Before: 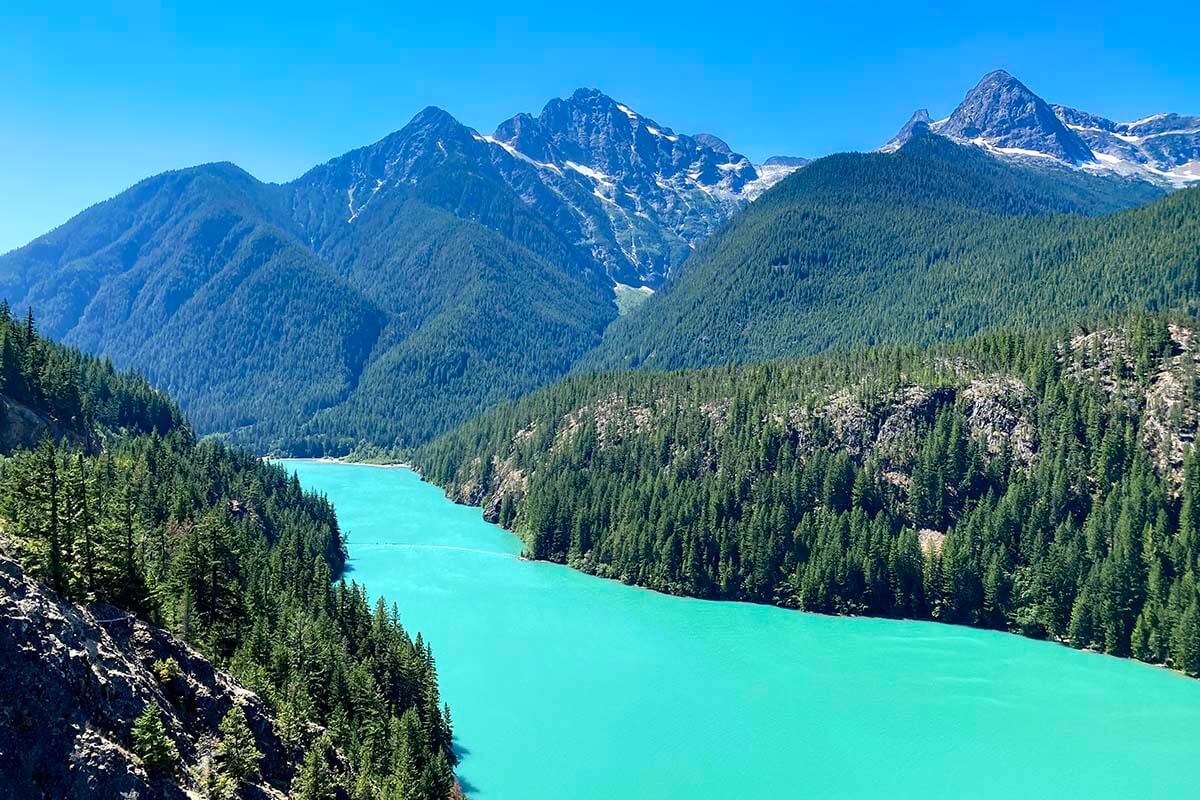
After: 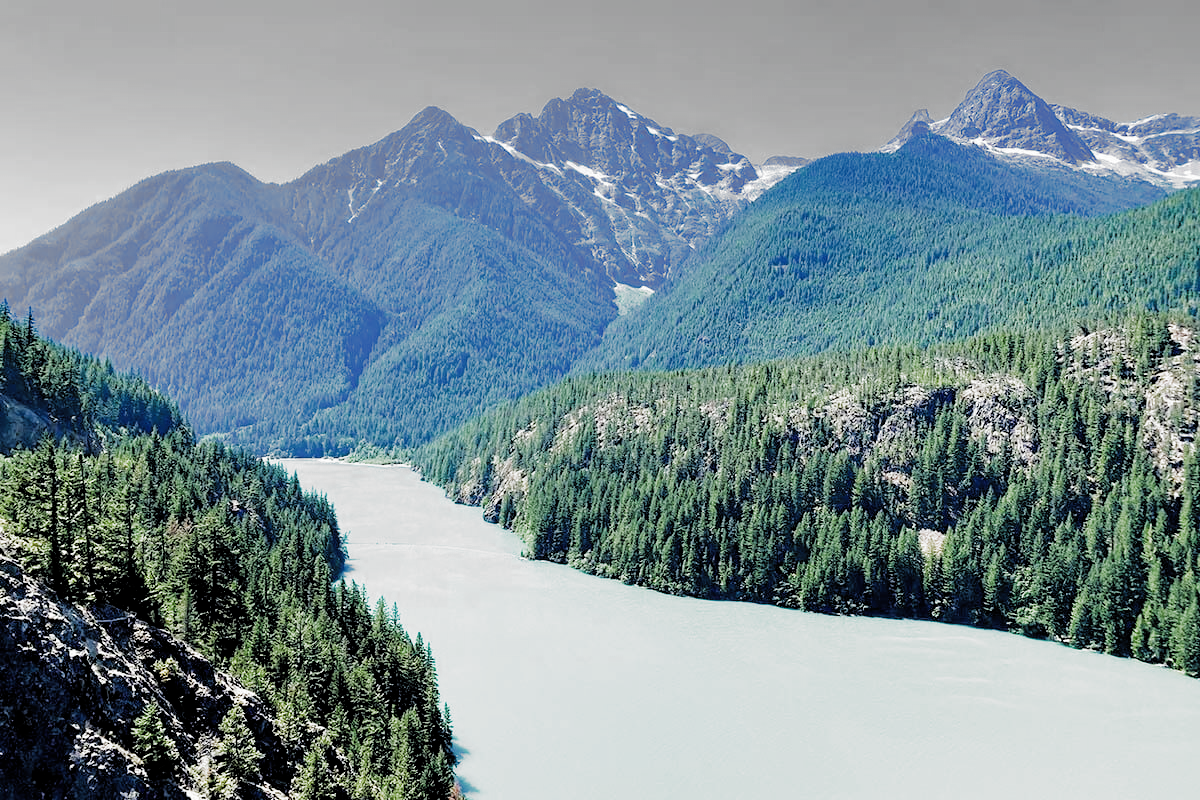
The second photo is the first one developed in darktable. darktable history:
filmic rgb: black relative exposure -3.33 EV, white relative exposure 3.45 EV, hardness 2.36, contrast 1.102, add noise in highlights 0.001, preserve chrominance max RGB, color science v3 (2019), use custom middle-gray values true, contrast in highlights soft
exposure: exposure 1 EV, compensate highlight preservation false
